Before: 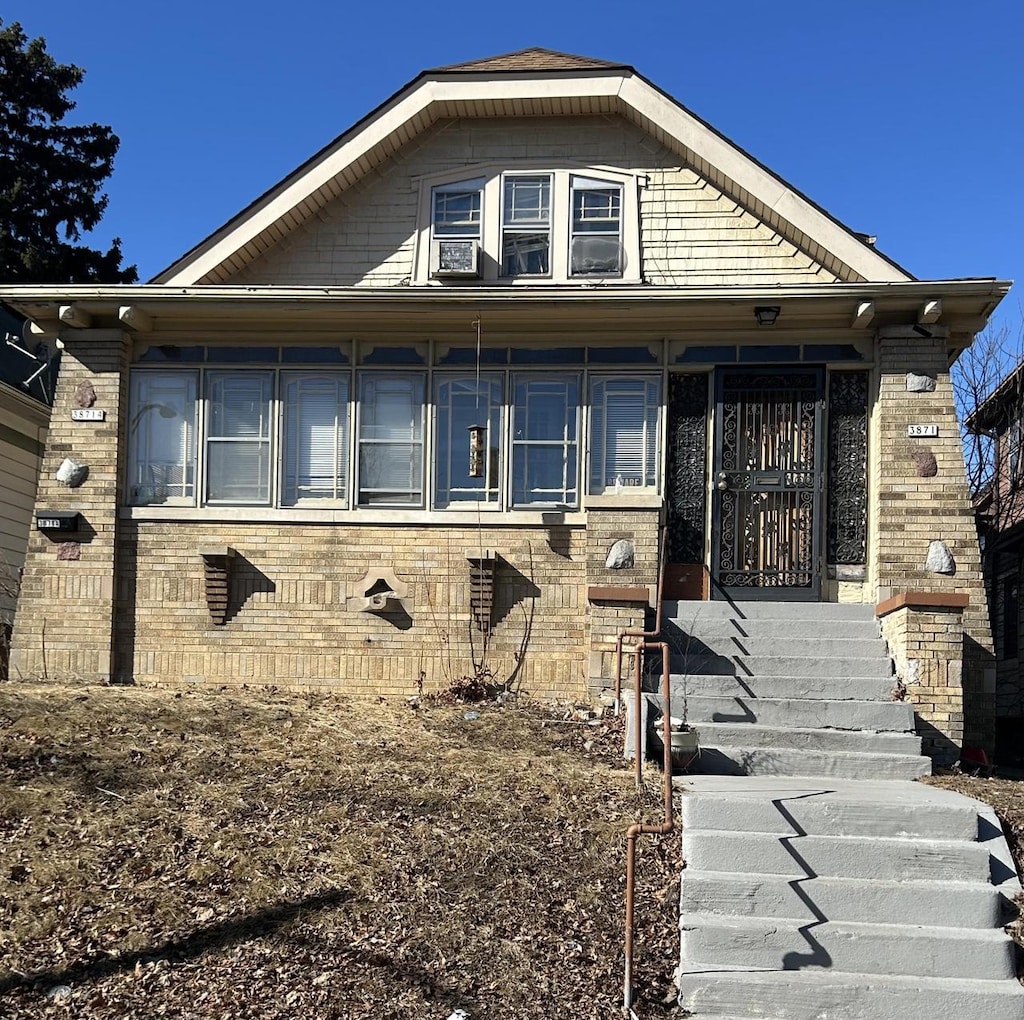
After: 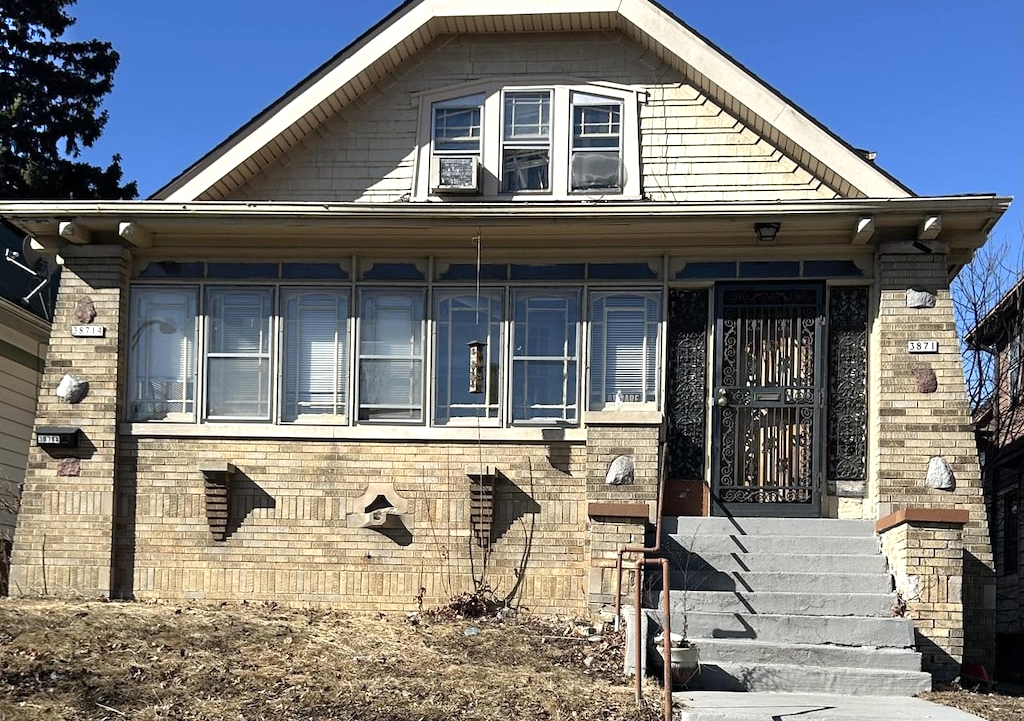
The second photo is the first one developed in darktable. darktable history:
shadows and highlights: radius 44.78, white point adjustment 6.64, compress 79.65%, highlights color adjustment 78.42%, soften with gaussian
white balance: emerald 1
crop and rotate: top 8.293%, bottom 20.996%
